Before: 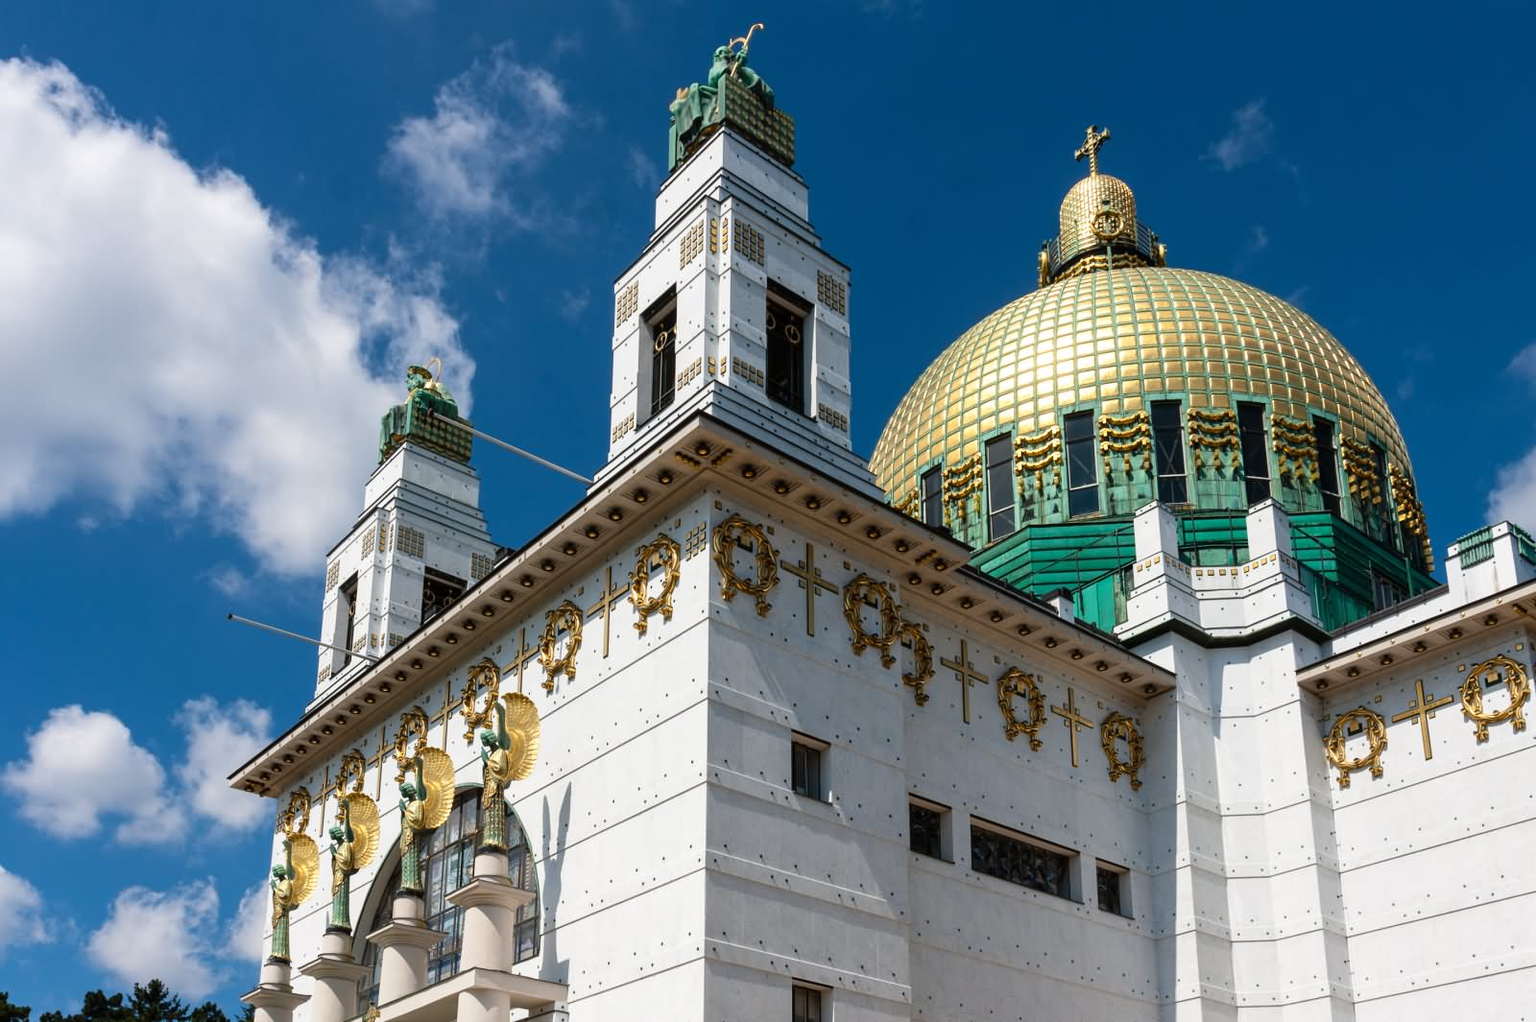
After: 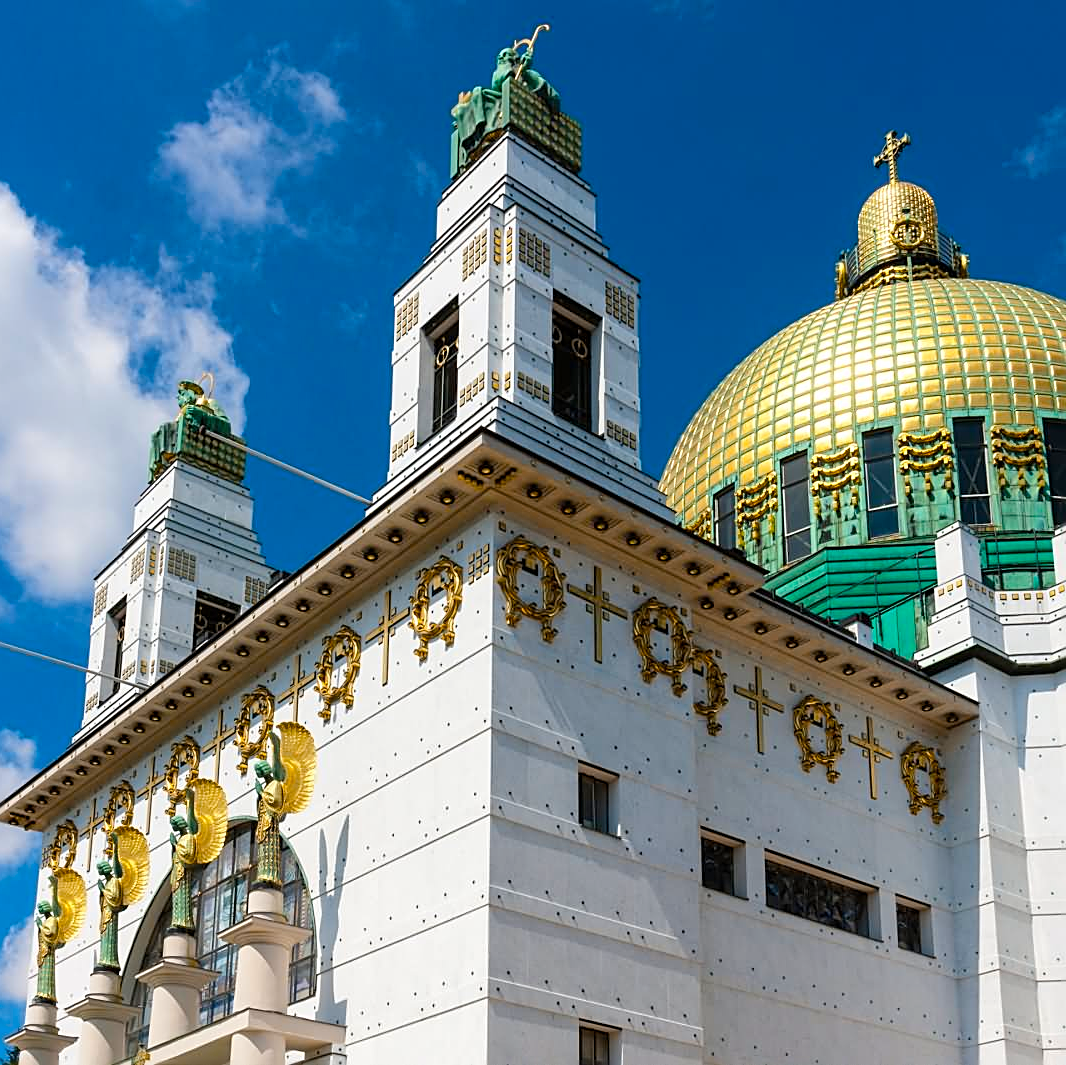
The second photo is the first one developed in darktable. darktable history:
crop: left 15.419%, right 17.914%
sharpen: on, module defaults
color balance rgb: perceptual saturation grading › global saturation 25%, perceptual brilliance grading › mid-tones 10%, perceptual brilliance grading › shadows 15%, global vibrance 20%
